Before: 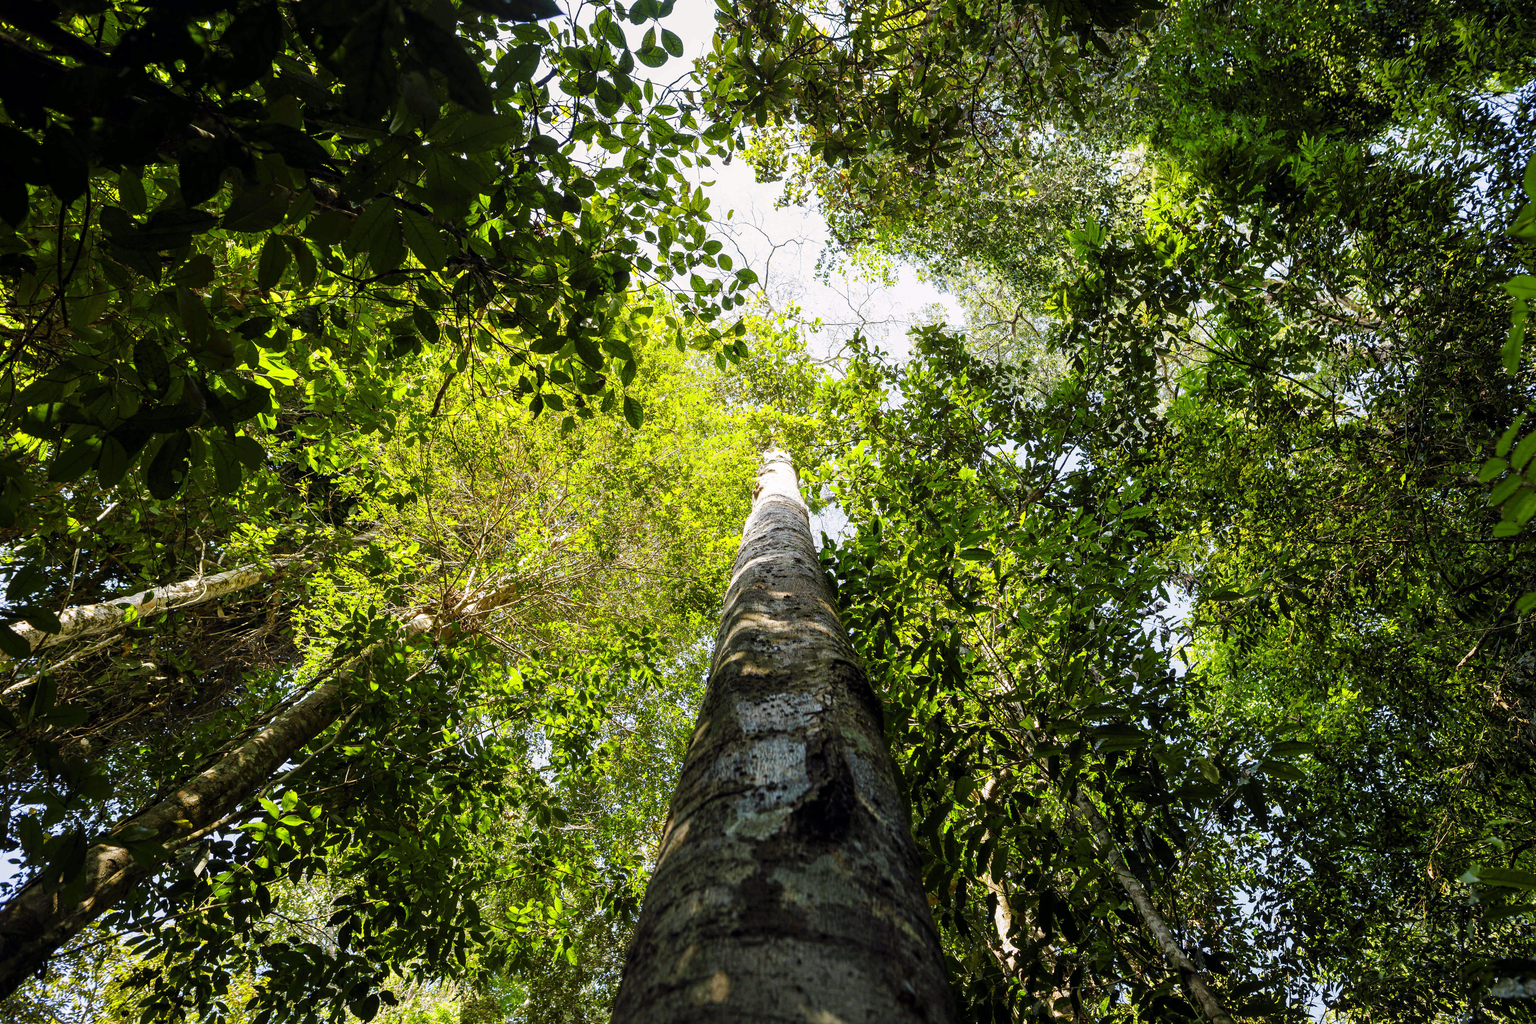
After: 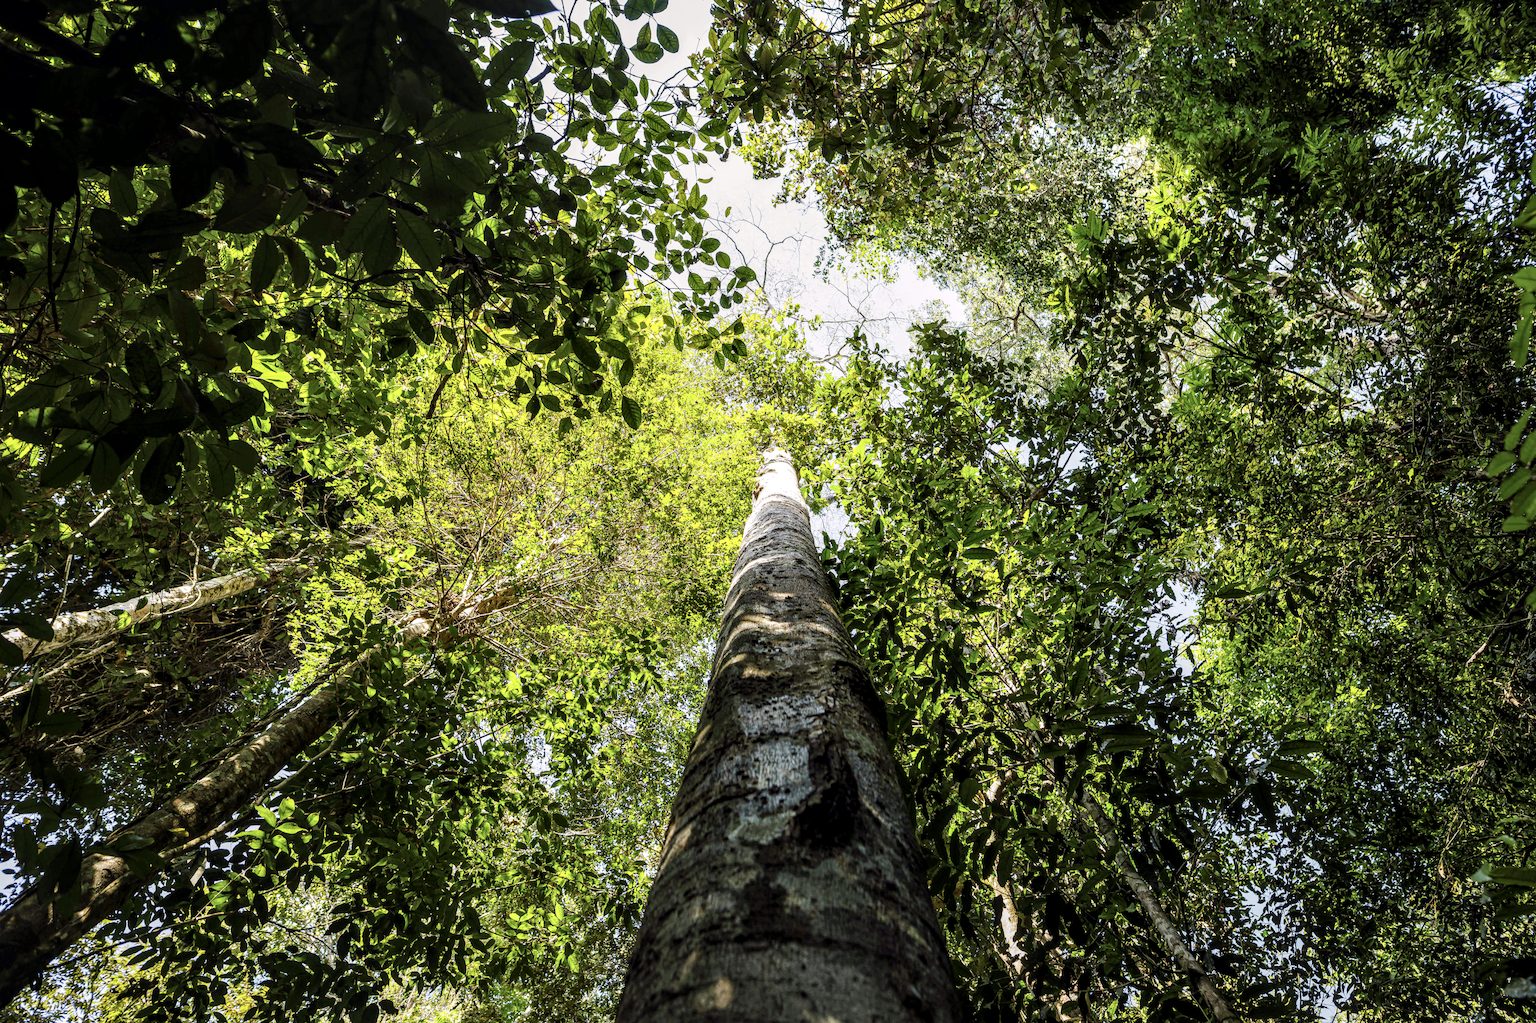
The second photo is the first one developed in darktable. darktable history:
local contrast: on, module defaults
contrast equalizer: octaves 7, y [[0.515 ×6], [0.507 ×6], [0.425 ×6], [0 ×6], [0 ×6]]
contrast brightness saturation: contrast 0.11, saturation -0.17
rotate and perspective: rotation -0.45°, automatic cropping original format, crop left 0.008, crop right 0.992, crop top 0.012, crop bottom 0.988
